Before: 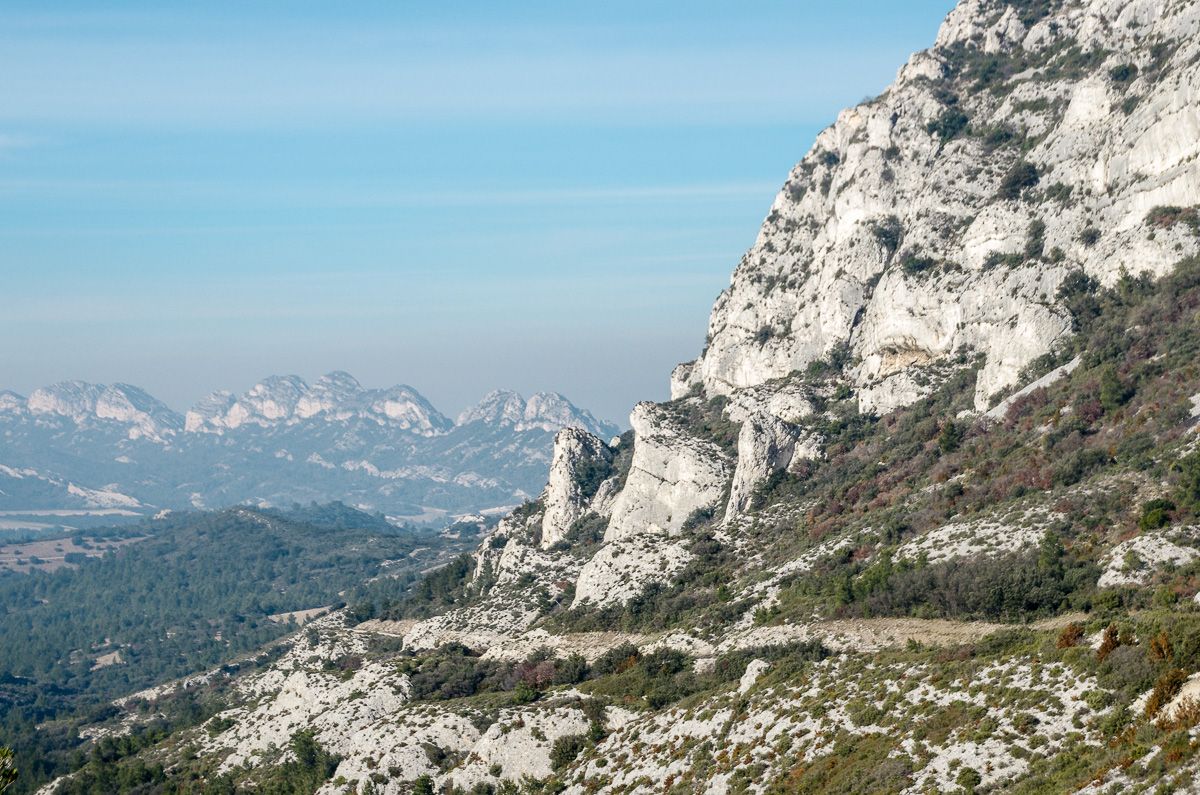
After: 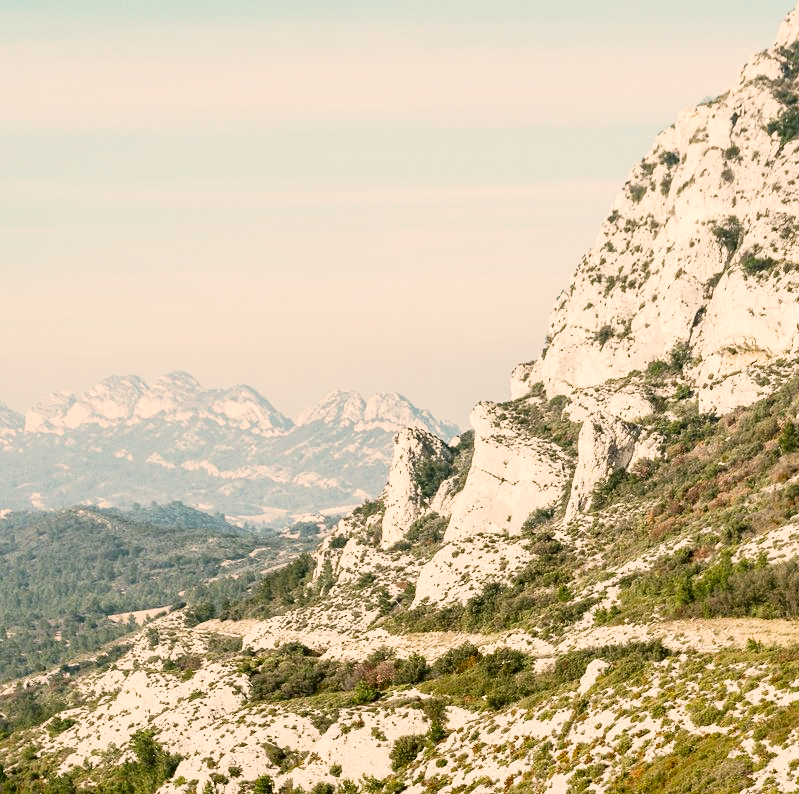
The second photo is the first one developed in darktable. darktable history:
exposure: black level correction 0.001, exposure 0.499 EV, compensate highlight preservation false
shadows and highlights: shadows 37.16, highlights -27.2, soften with gaussian
base curve: curves: ch0 [(0, 0) (0.088, 0.125) (0.176, 0.251) (0.354, 0.501) (0.613, 0.749) (1, 0.877)], preserve colors none
color correction: highlights a* 8.86, highlights b* 14.99, shadows a* -0.496, shadows b* 27.06
crop and rotate: left 13.338%, right 20.054%
